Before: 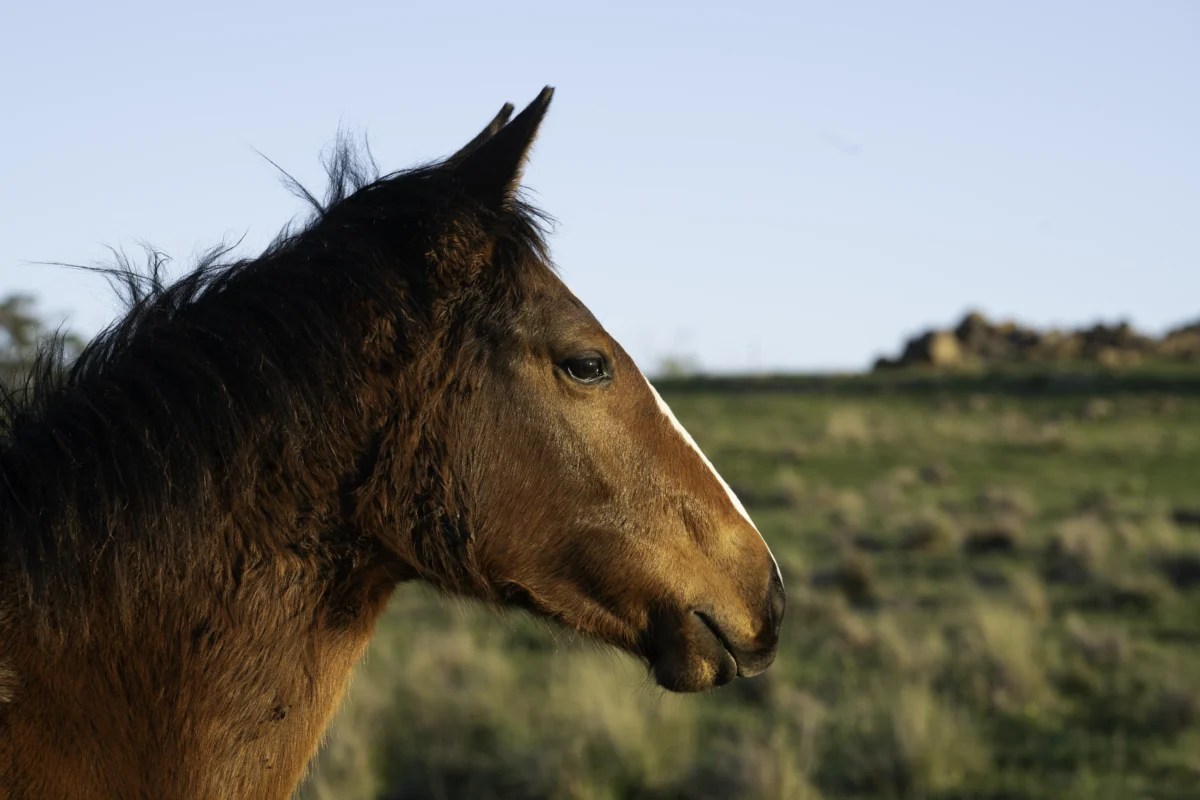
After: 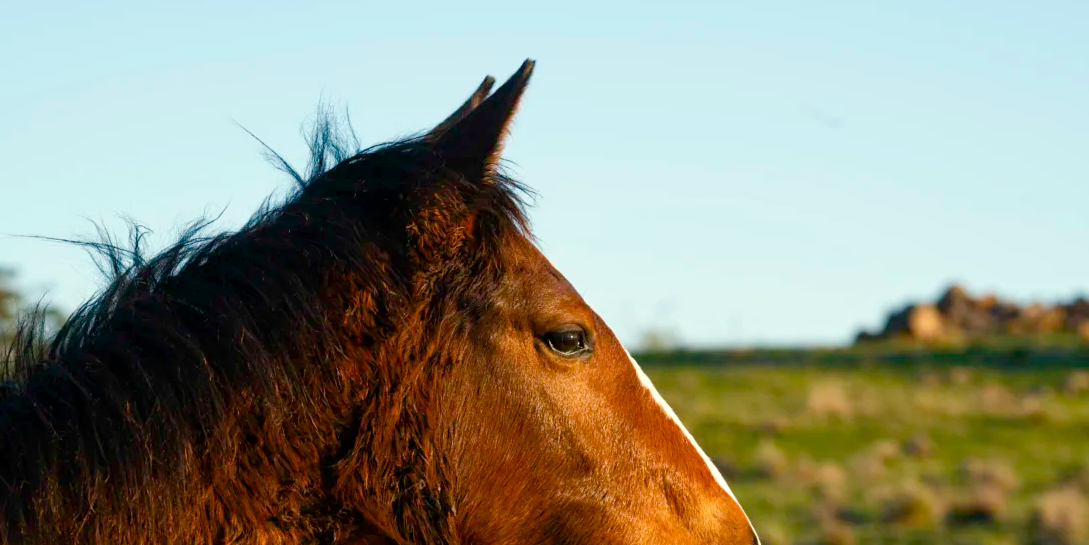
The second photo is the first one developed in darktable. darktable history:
color balance rgb: highlights gain › luminance 6.226%, highlights gain › chroma 2.574%, highlights gain › hue 88.9°, perceptual saturation grading › global saturation 25.15%, perceptual saturation grading › highlights -28.722%, perceptual saturation grading › shadows 32.947%, perceptual brilliance grading › global brilliance 2.806%, perceptual brilliance grading › highlights -3.062%, perceptual brilliance grading › shadows 2.964%, global vibrance 20%
crop: left 1.609%, top 3.429%, right 7.605%, bottom 28.415%
contrast equalizer: octaves 7, y [[0.51, 0.537, 0.559, 0.574, 0.599, 0.618], [0.5 ×6], [0.5 ×6], [0 ×6], [0 ×6]], mix 0.303
